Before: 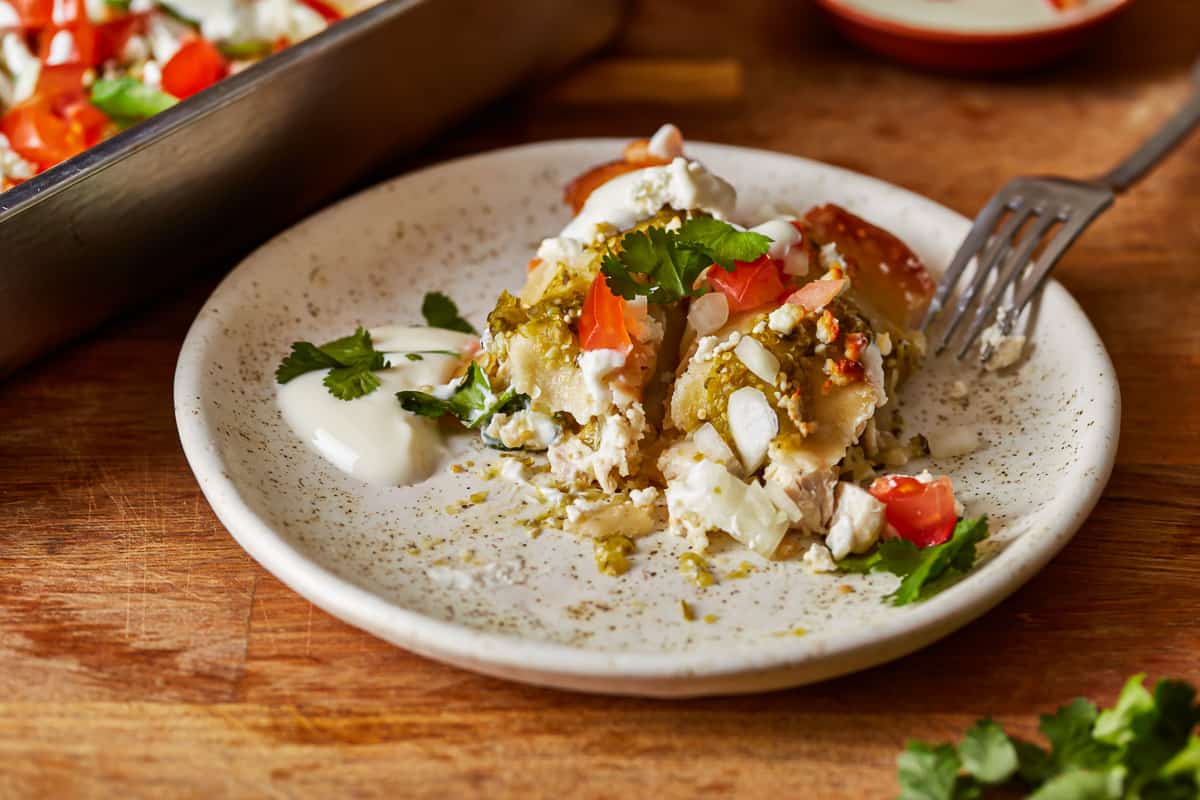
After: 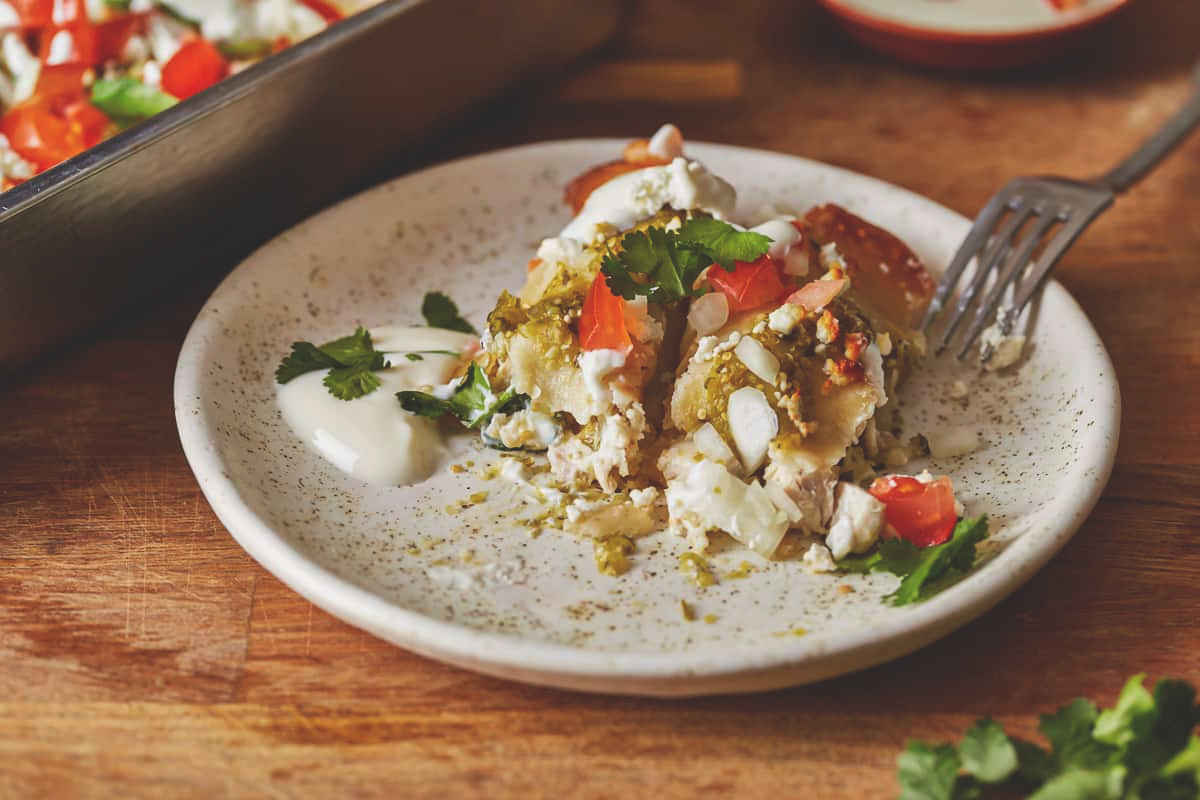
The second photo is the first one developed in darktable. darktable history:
exposure: black level correction -0.024, exposure -0.119 EV, compensate exposure bias true, compensate highlight preservation false
